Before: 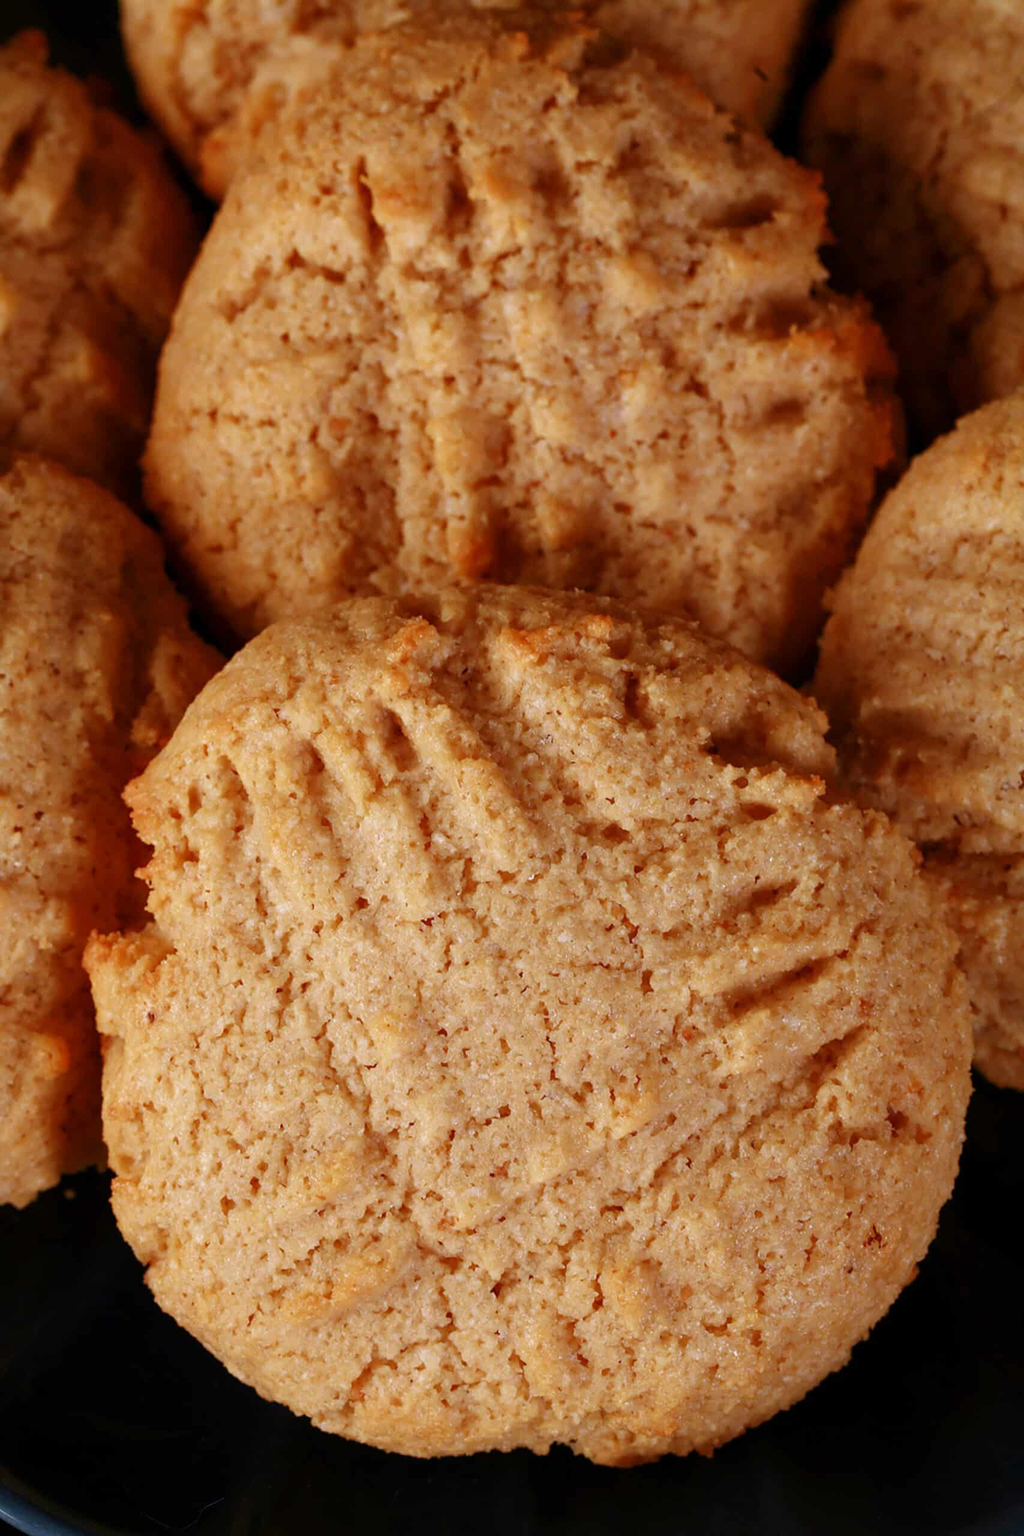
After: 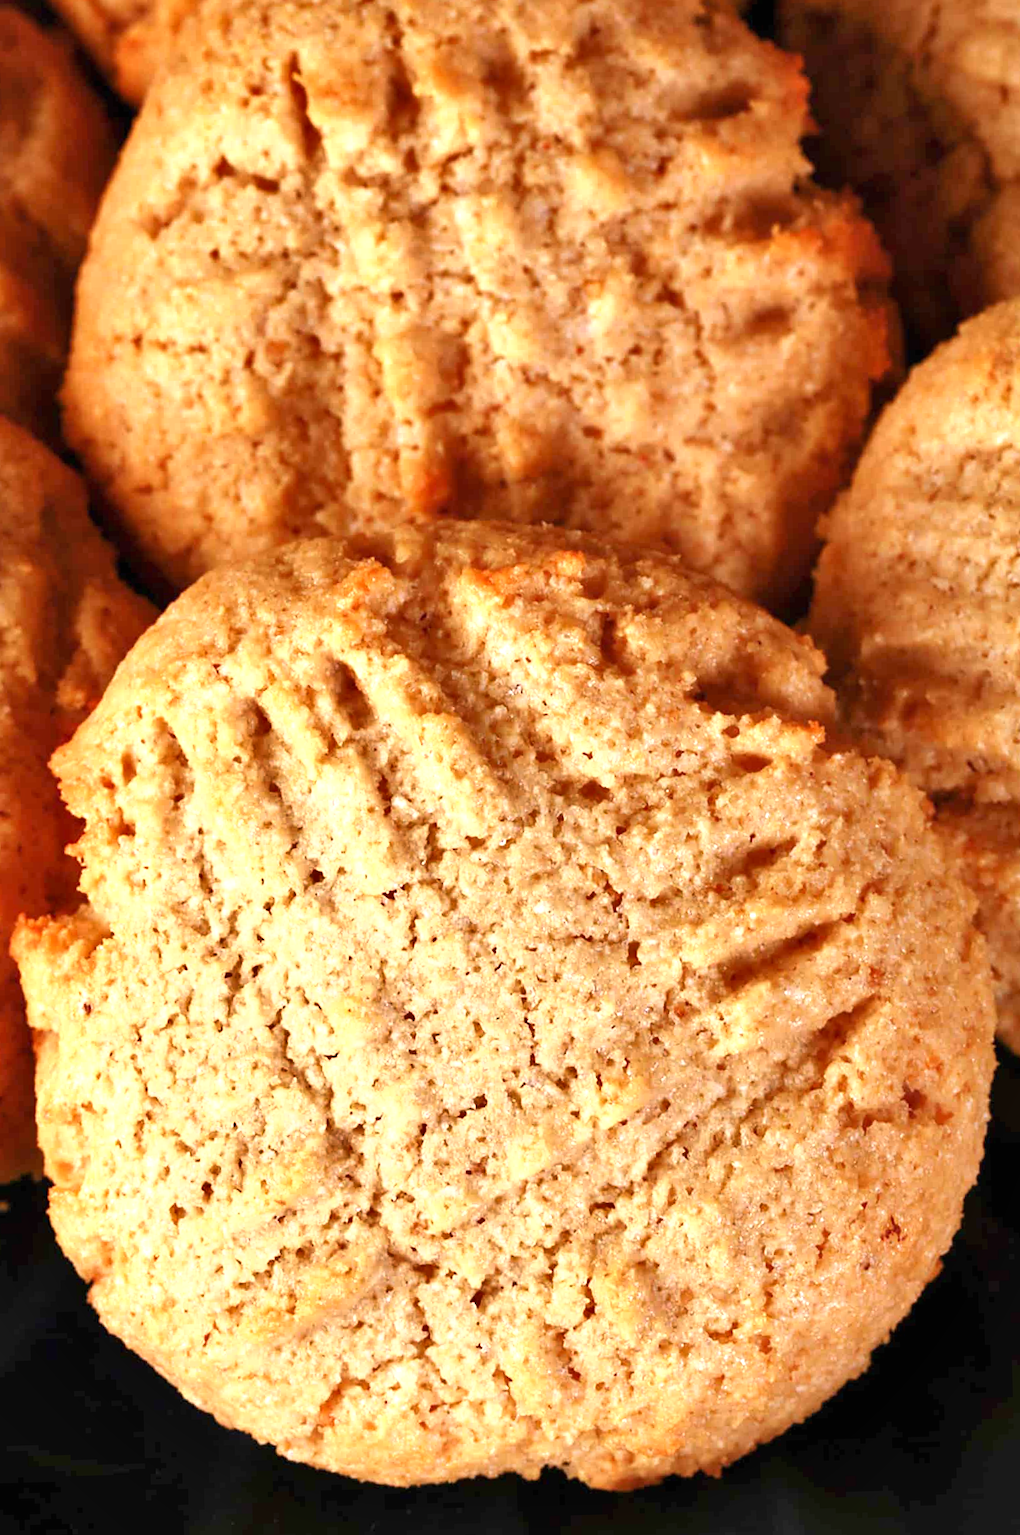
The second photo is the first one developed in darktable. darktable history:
crop and rotate: angle 1.58°, left 6.05%, top 5.717%
exposure: black level correction 0, exposure 1.199 EV, compensate highlight preservation false
shadows and highlights: shadows 49.26, highlights -42.36, highlights color adjustment 0.64%, soften with gaussian
